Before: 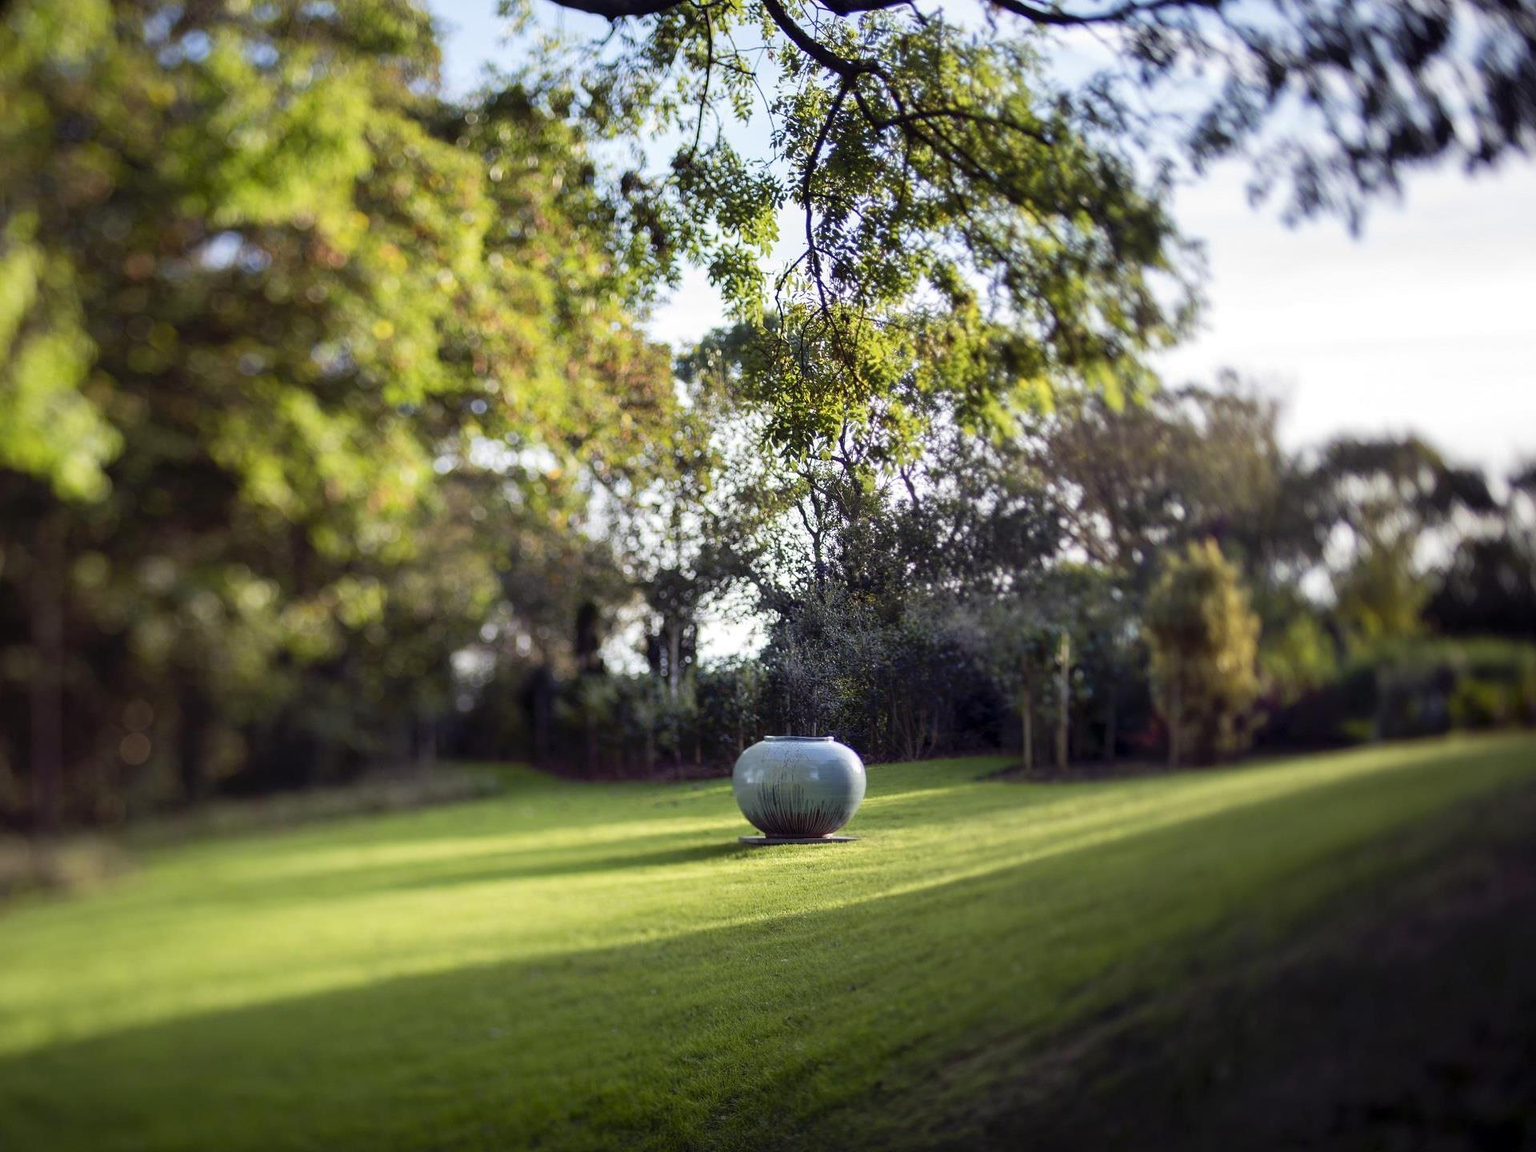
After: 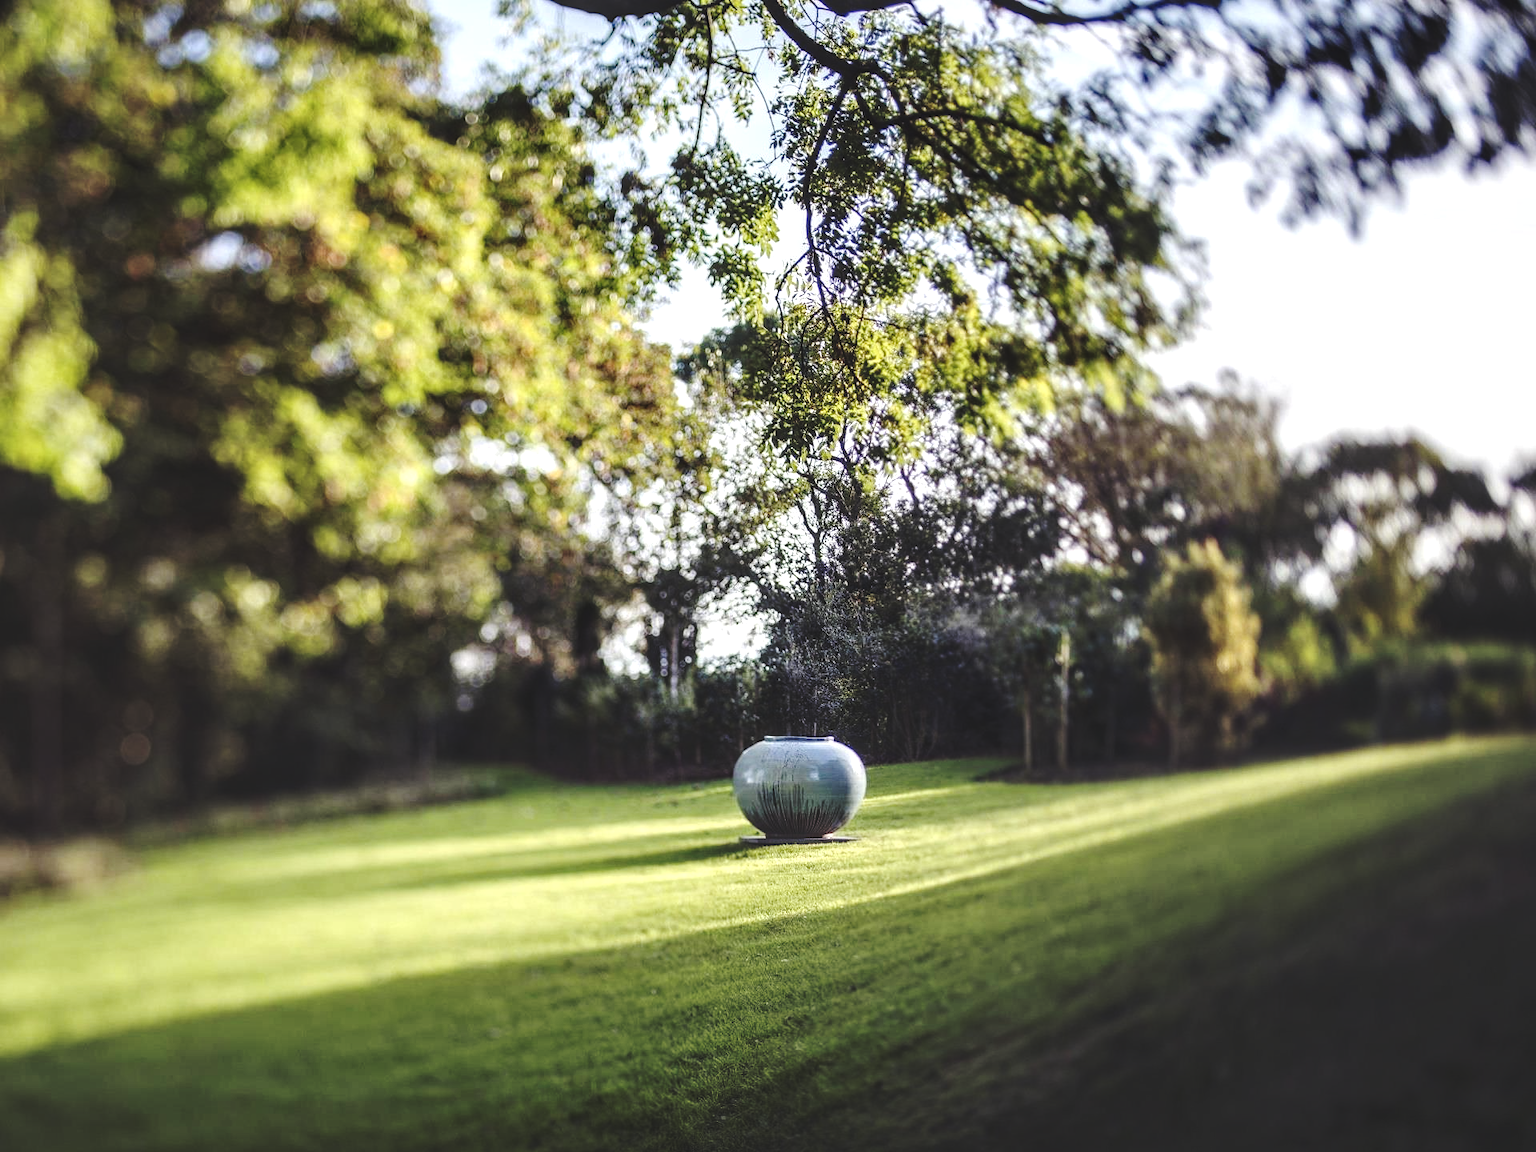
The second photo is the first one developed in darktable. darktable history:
base curve: curves: ch0 [(0, 0.024) (0.055, 0.065) (0.121, 0.166) (0.236, 0.319) (0.693, 0.726) (1, 1)], preserve colors none
local contrast: highlights 60%, shadows 60%, detail 160%
